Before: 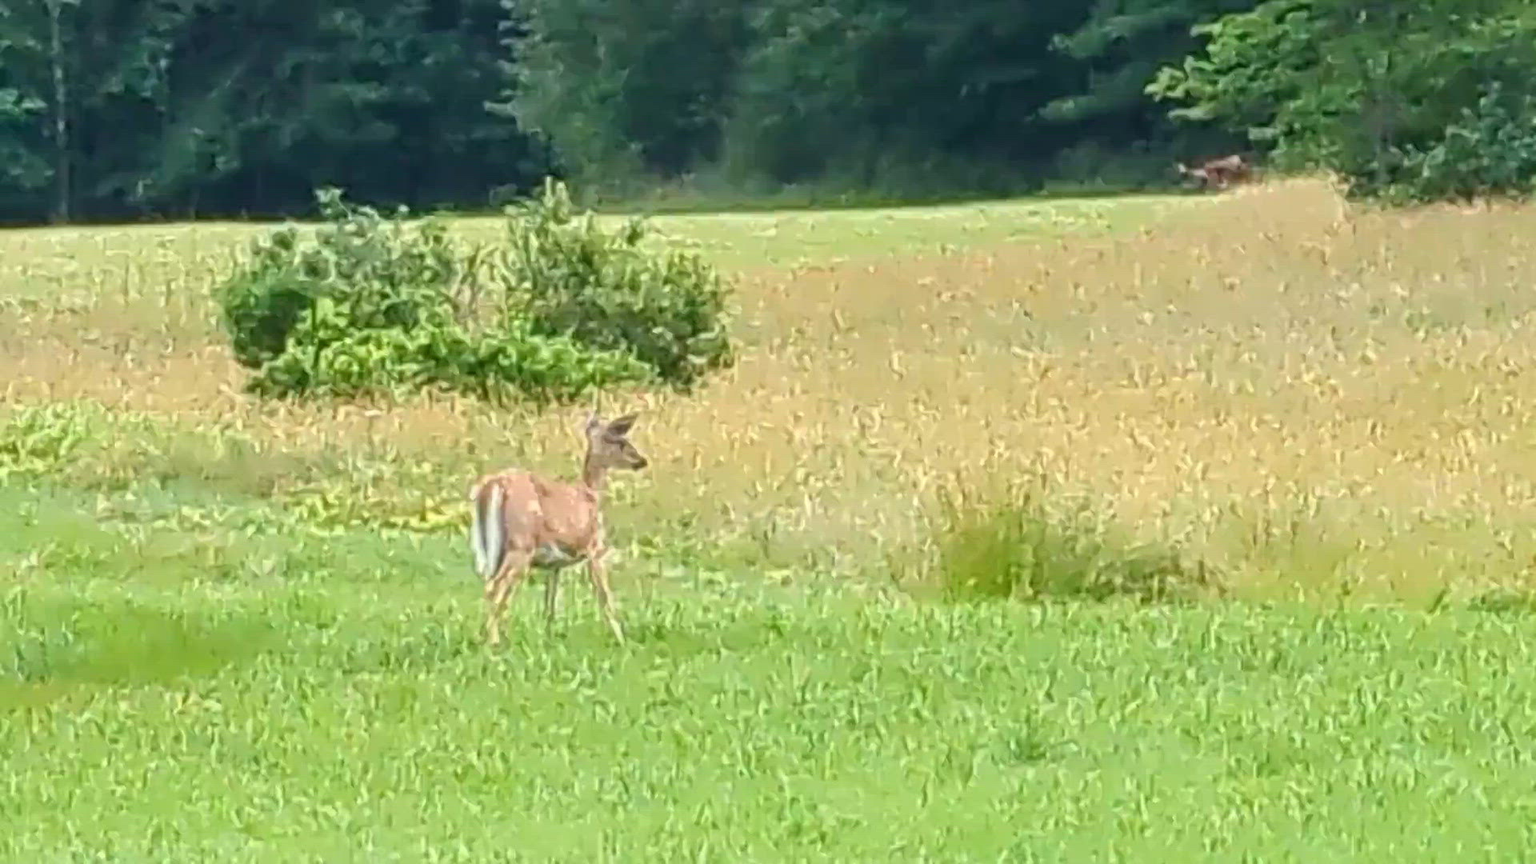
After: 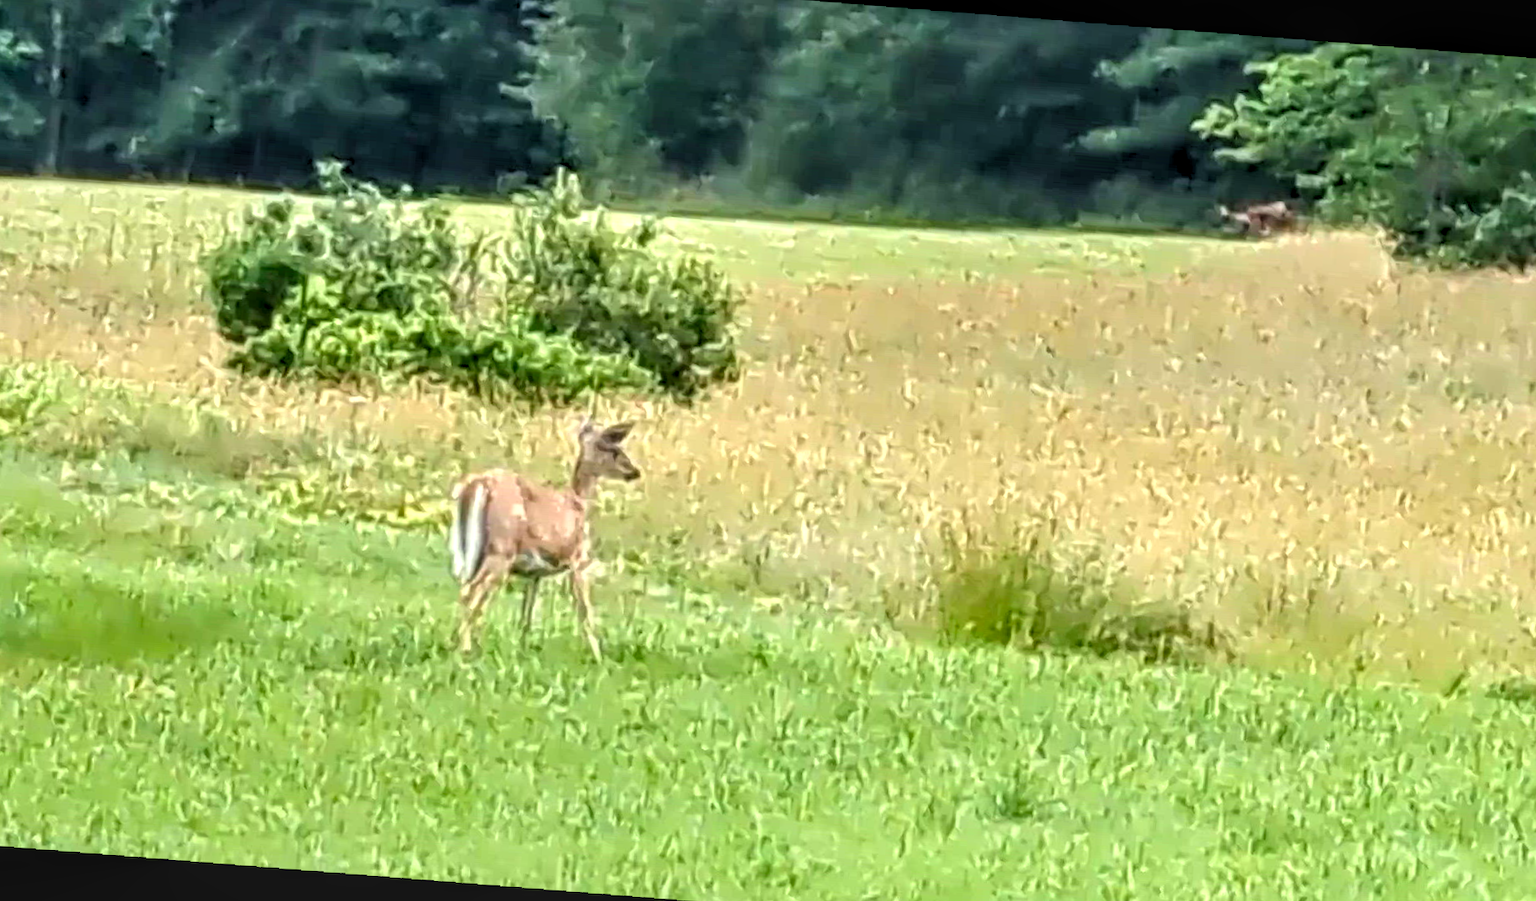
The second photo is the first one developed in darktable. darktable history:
rgb levels: levels [[0.01, 0.419, 0.839], [0, 0.5, 1], [0, 0.5, 1]]
local contrast: on, module defaults
rotate and perspective: rotation 2.17°, automatic cropping off
contrast equalizer: y [[0.536, 0.565, 0.581, 0.516, 0.52, 0.491], [0.5 ×6], [0.5 ×6], [0 ×6], [0 ×6]]
crop and rotate: angle -2.38°
